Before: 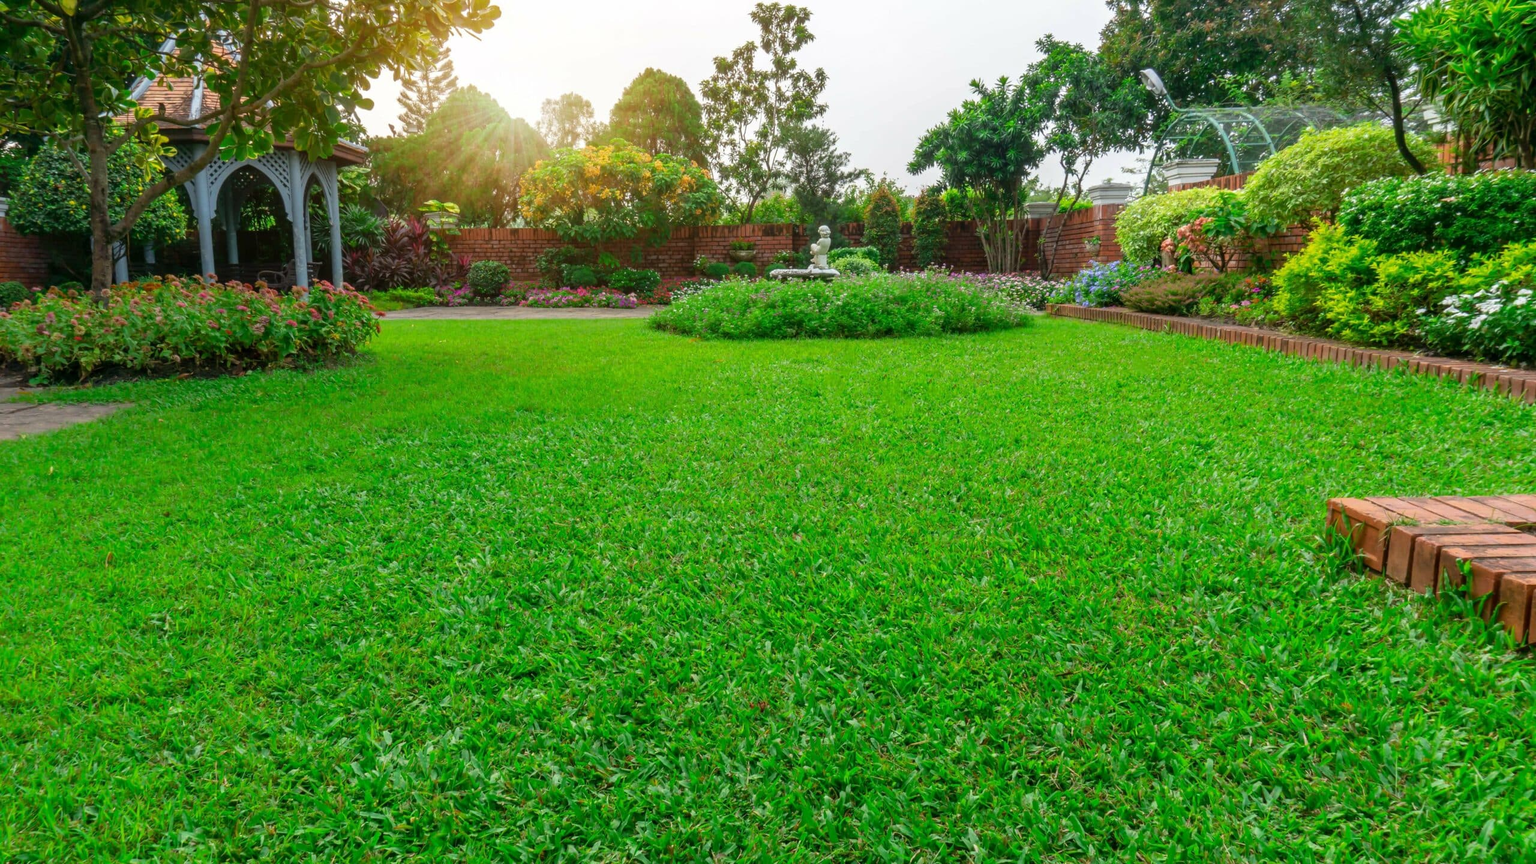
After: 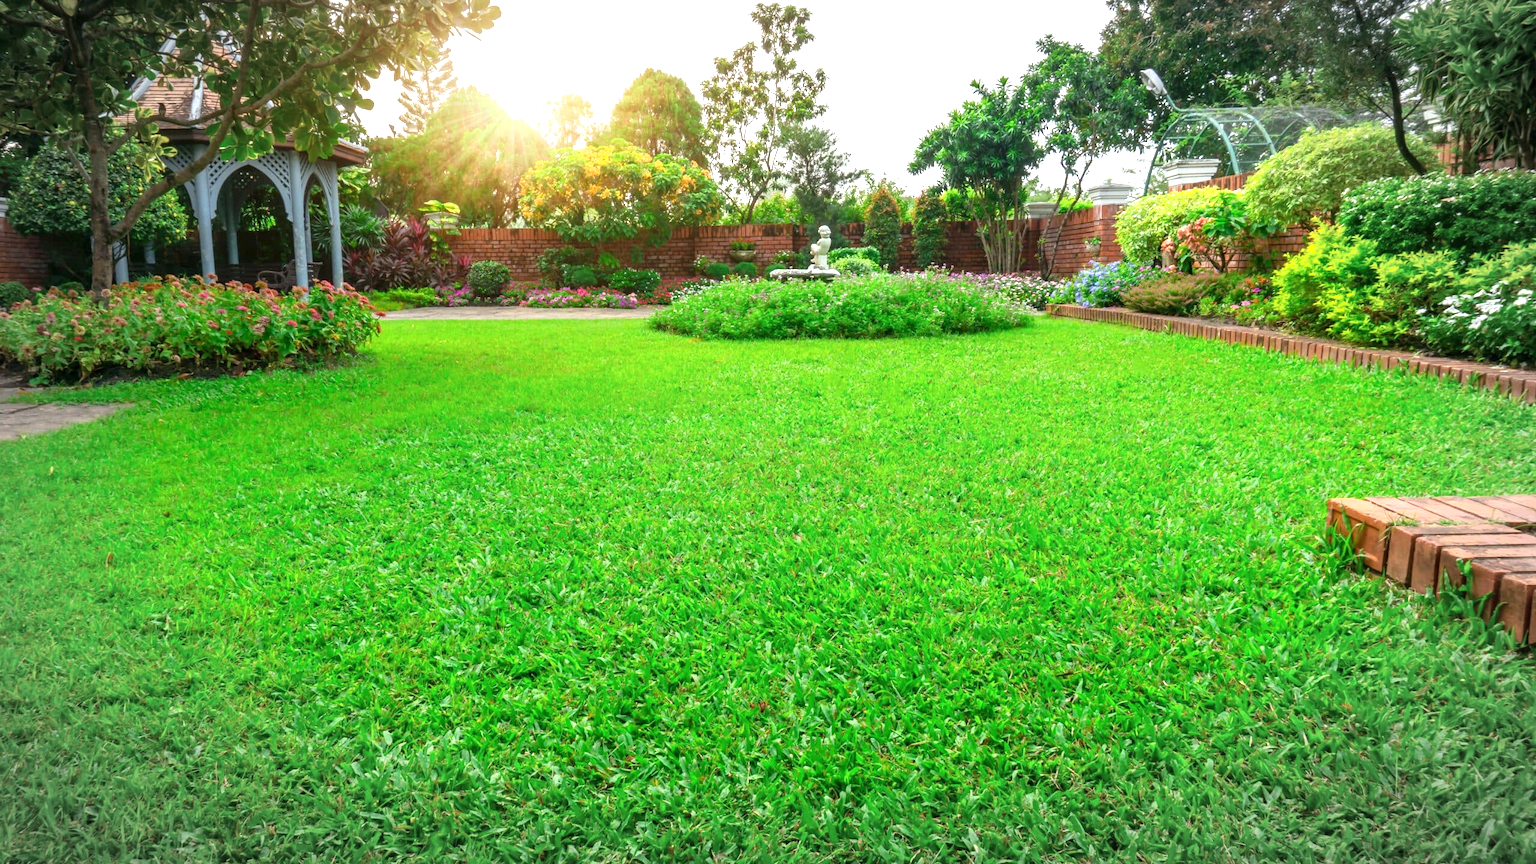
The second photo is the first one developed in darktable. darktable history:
vignetting: automatic ratio true
white balance: emerald 1
shadows and highlights: shadows 0, highlights 40
exposure: exposure 0.785 EV, compensate highlight preservation false
